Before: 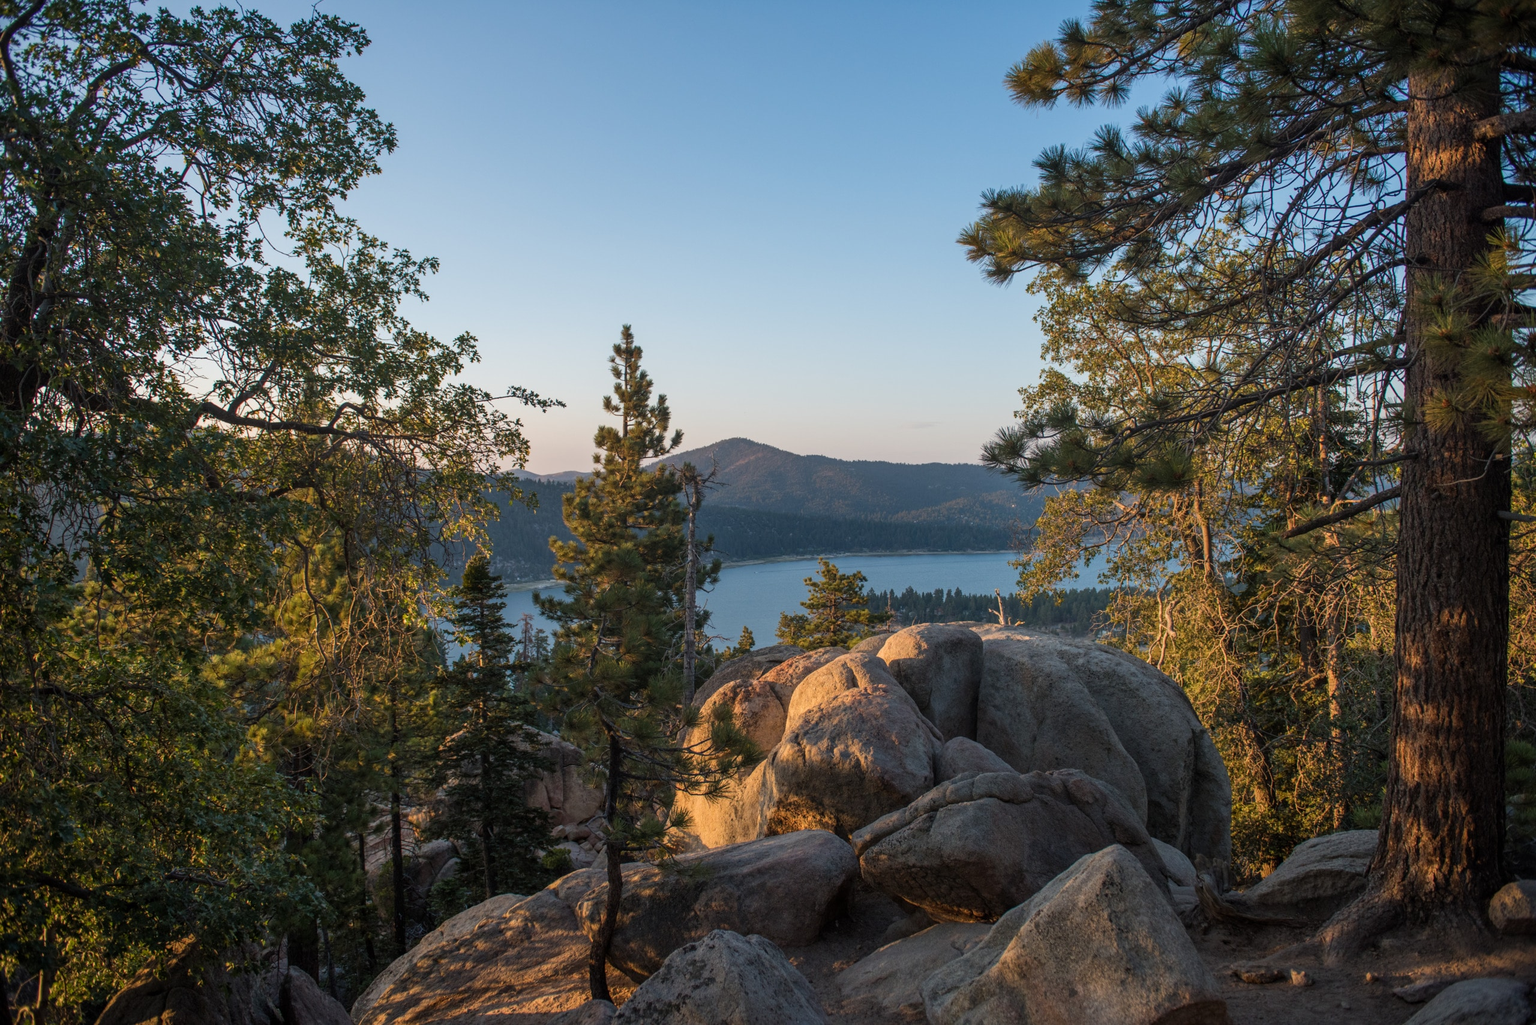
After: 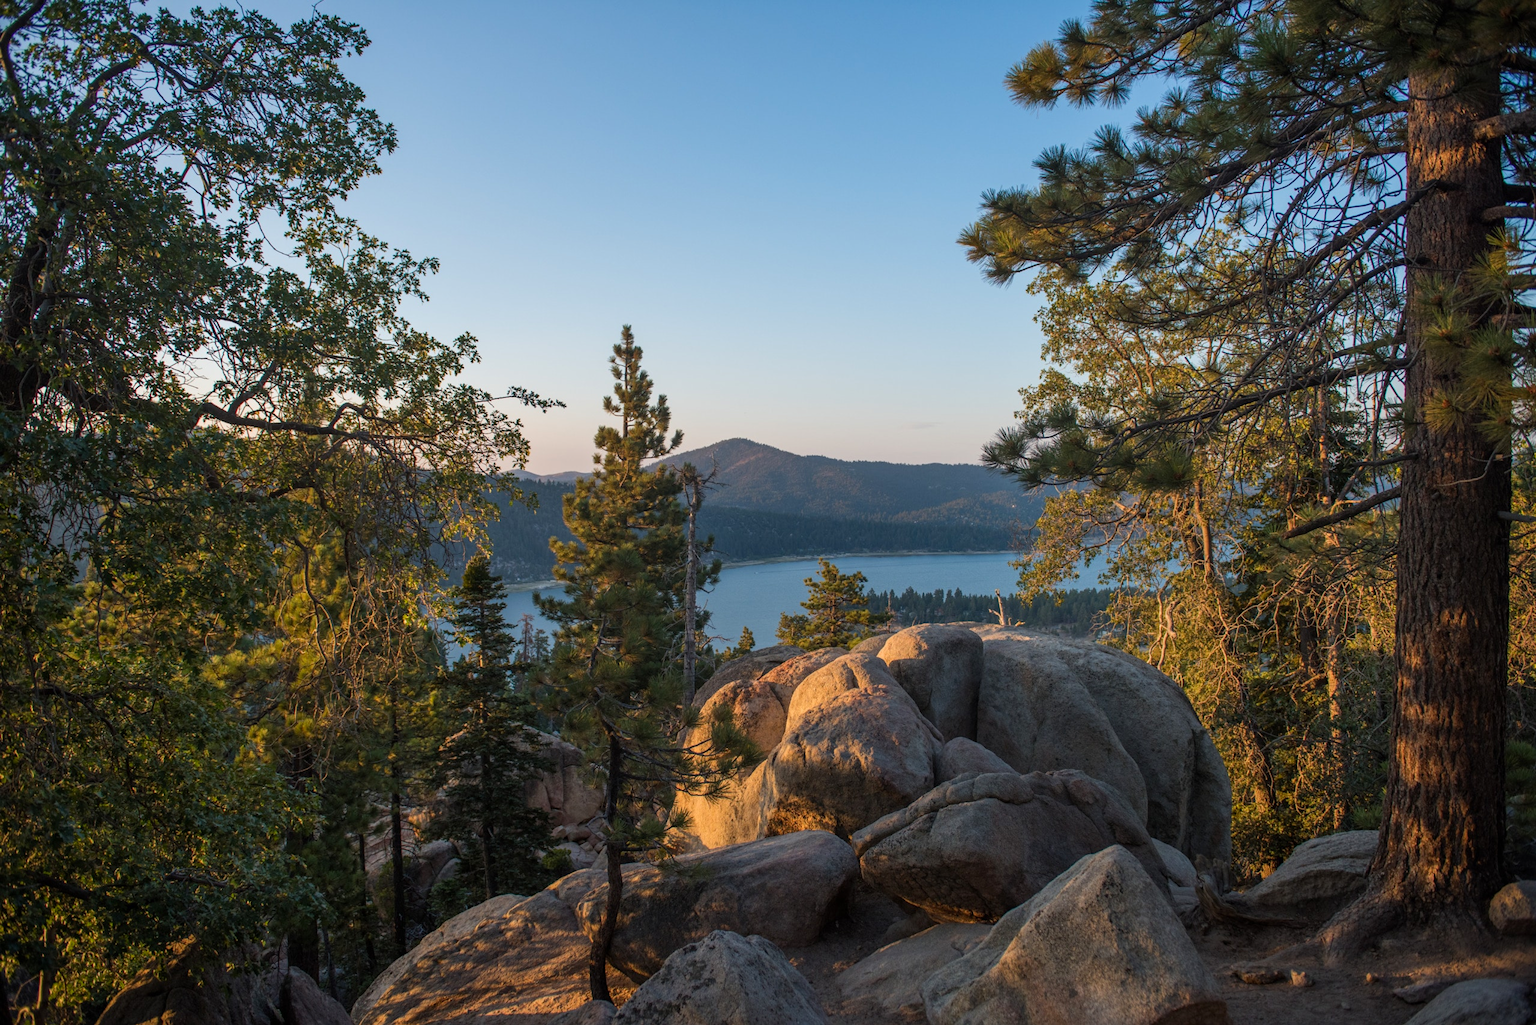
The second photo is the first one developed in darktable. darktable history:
tone equalizer: on, module defaults
contrast brightness saturation: saturation 0.1
